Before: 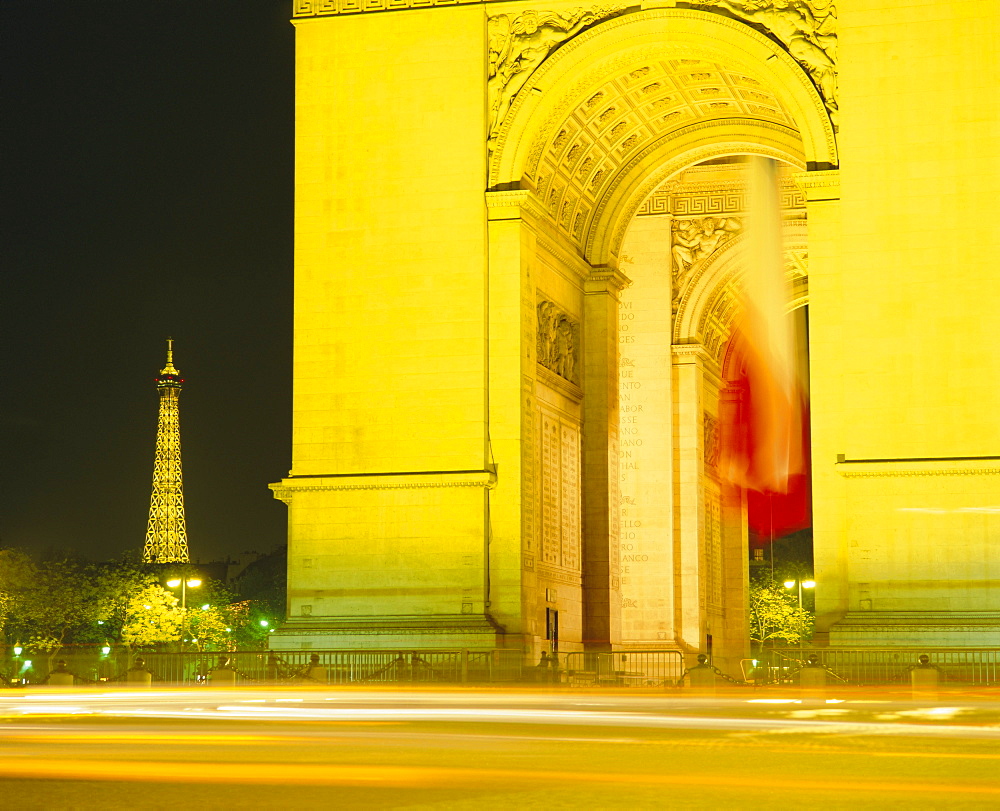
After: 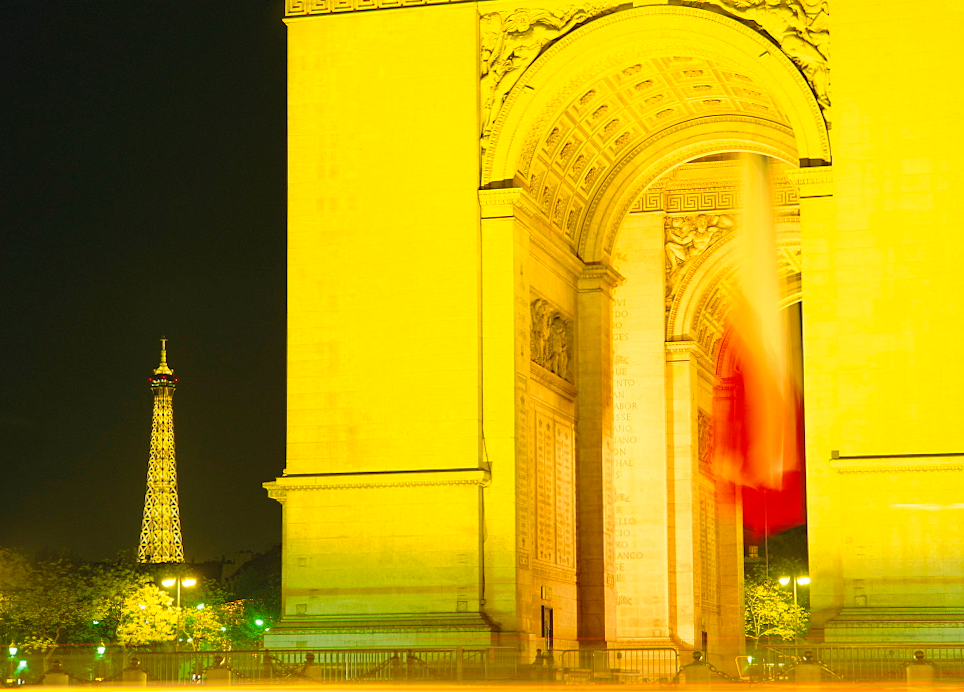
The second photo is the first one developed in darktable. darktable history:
crop and rotate: angle 0.268°, left 0.361%, right 2.669%, bottom 14.129%
